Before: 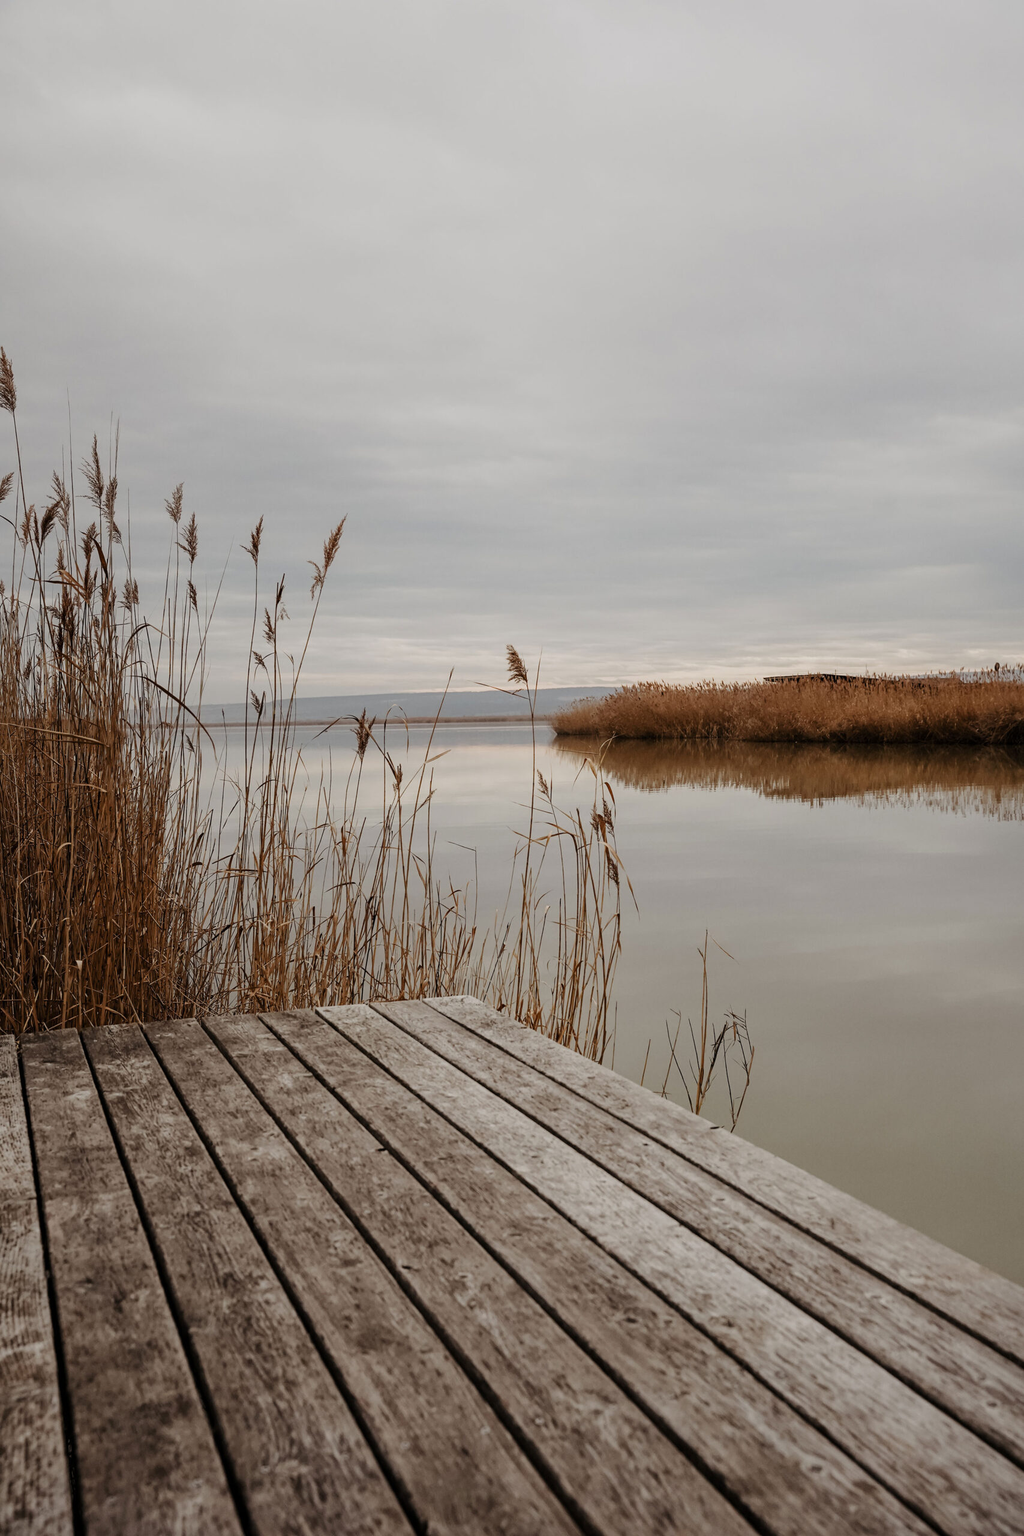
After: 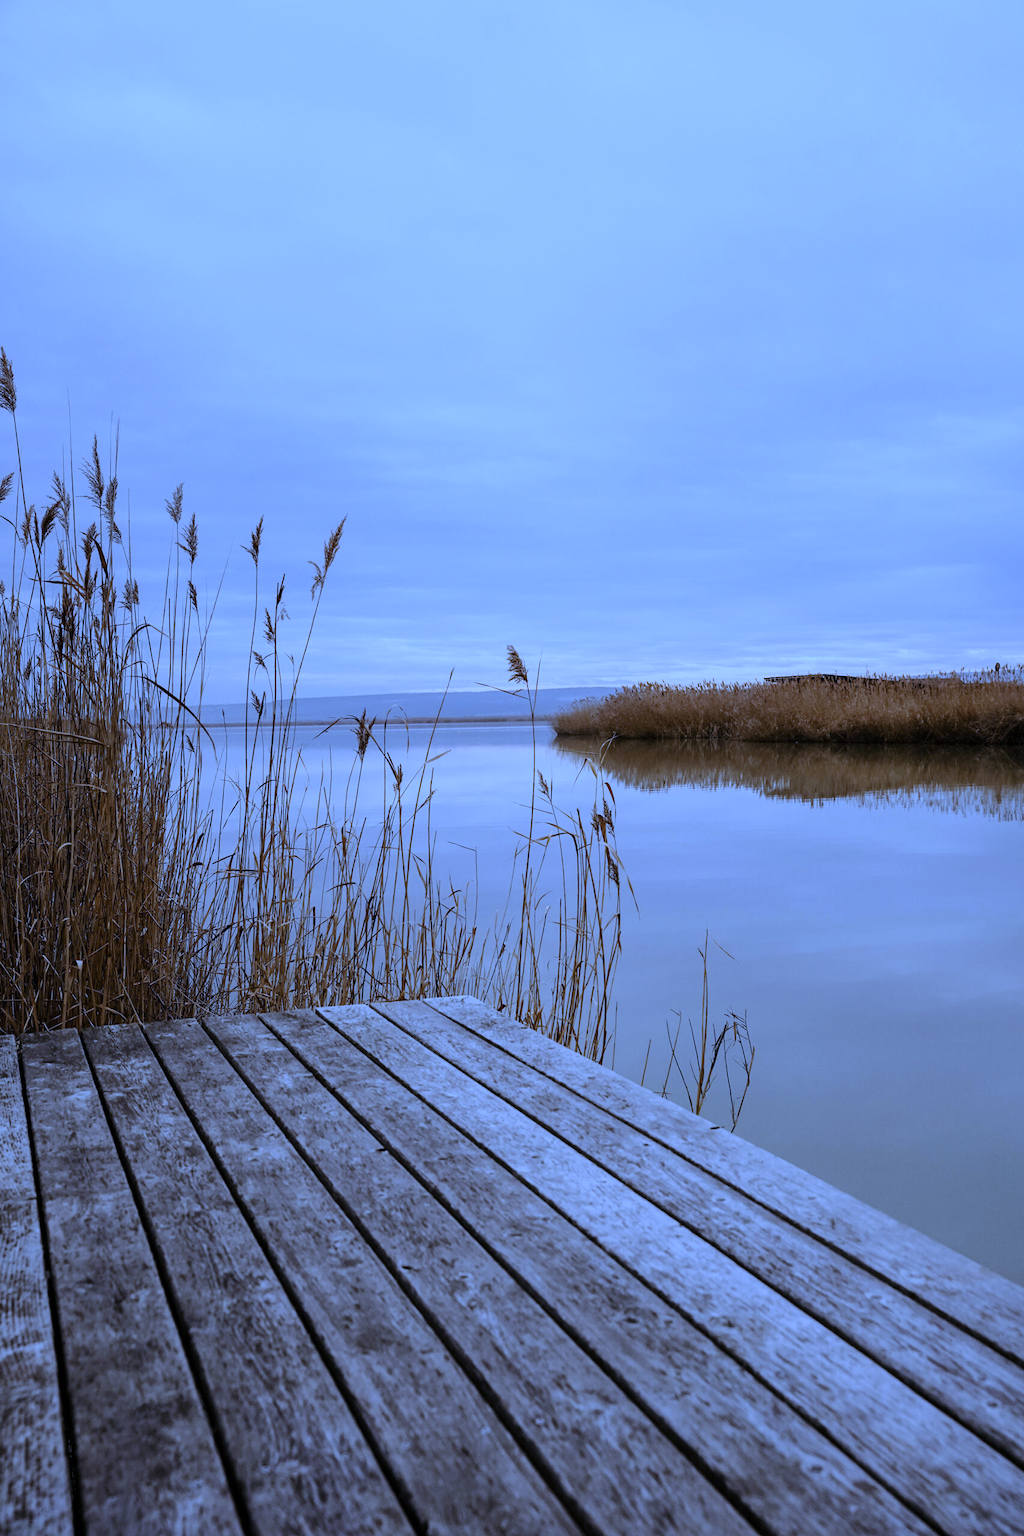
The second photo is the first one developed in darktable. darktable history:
white balance: red 0.766, blue 1.537
color balance rgb: perceptual saturation grading › global saturation 10%
